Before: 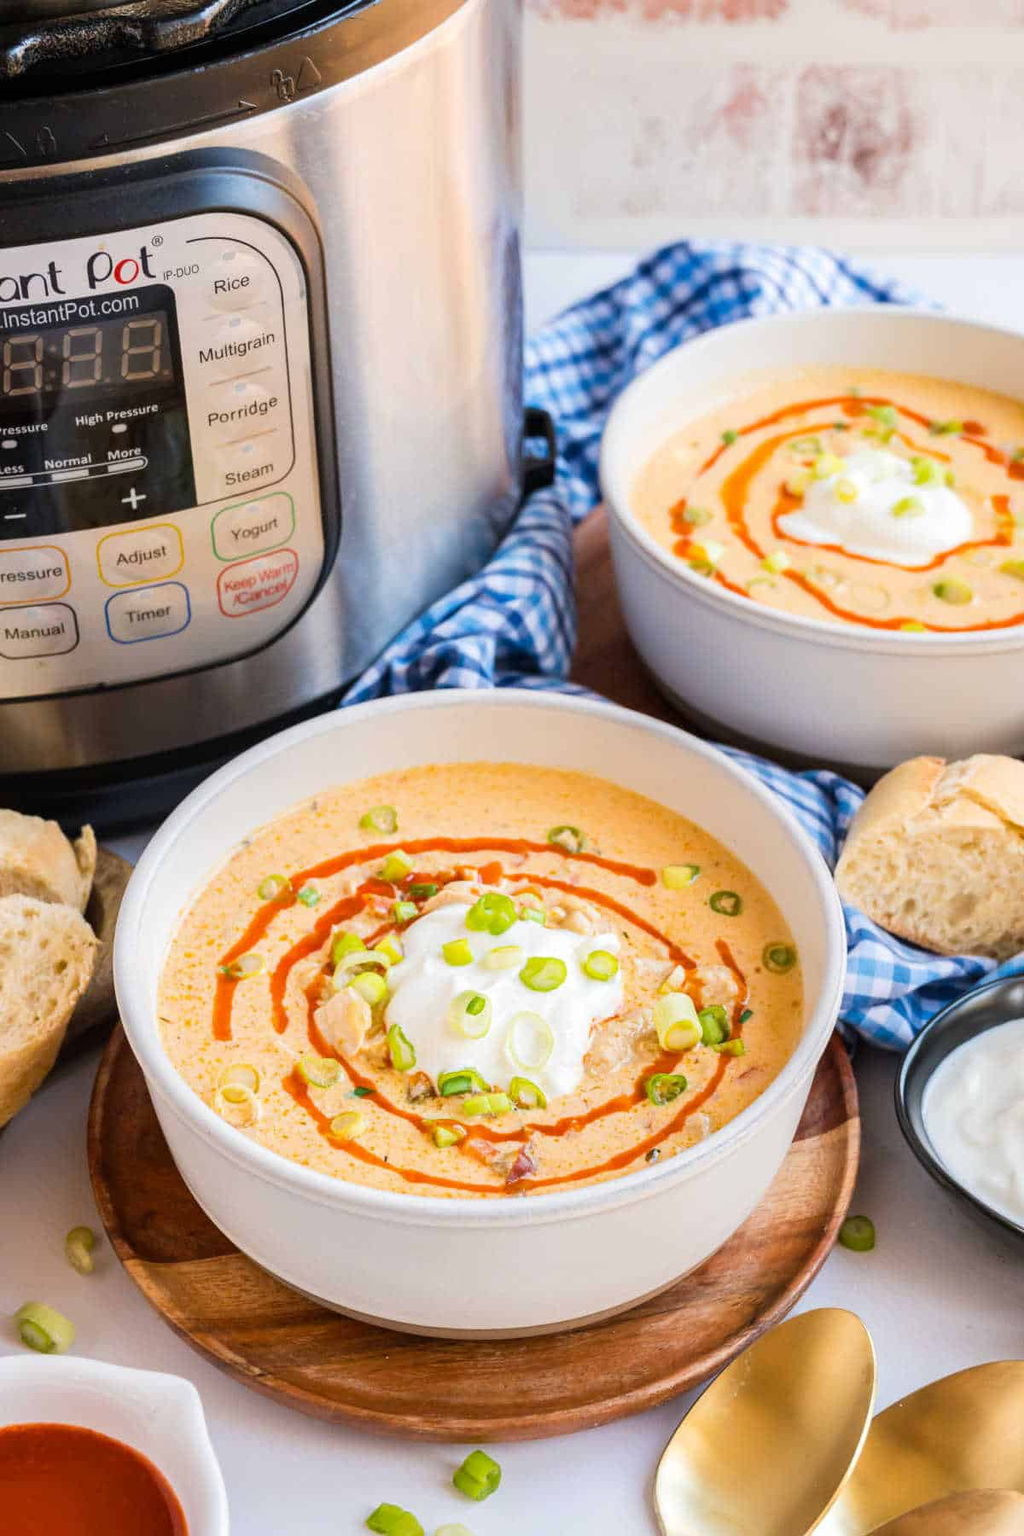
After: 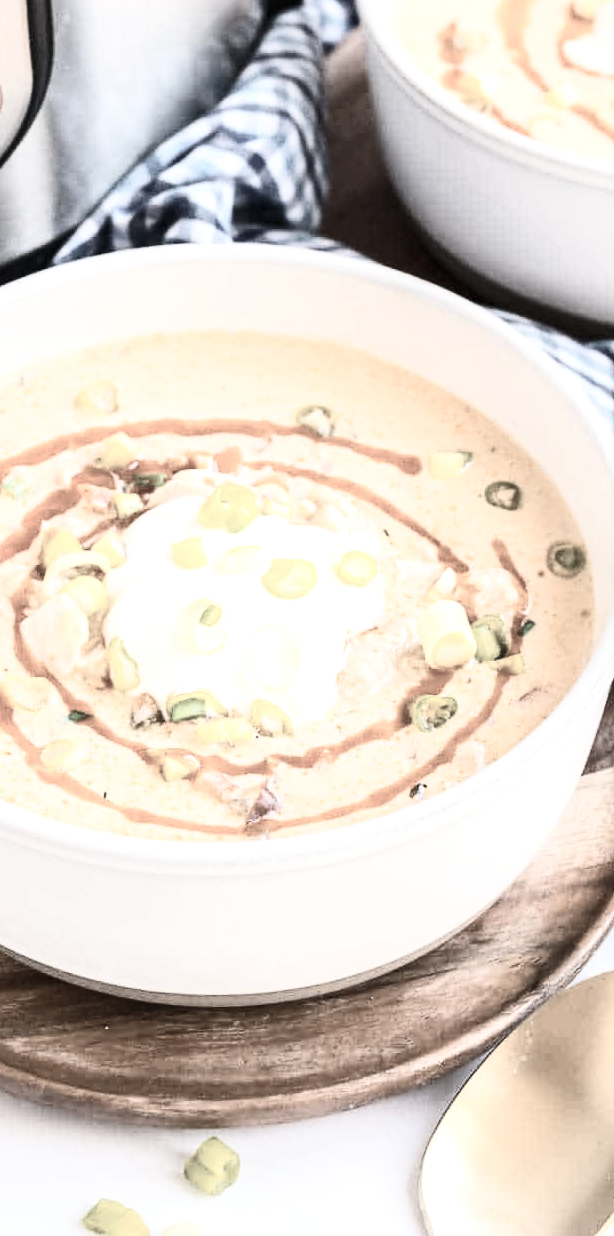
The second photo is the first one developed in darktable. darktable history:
color zones: curves: ch2 [(0, 0.5) (0.143, 0.5) (0.286, 0.416) (0.429, 0.5) (0.571, 0.5) (0.714, 0.5) (0.857, 0.5) (1, 0.5)]
contrast brightness saturation: contrast 0.37, brightness 0.105
color correction: highlights b* -0.002, saturation 0.278
crop and rotate: left 28.978%, top 31.278%, right 19.828%
exposure: exposure 0.497 EV, compensate exposure bias true, compensate highlight preservation false
